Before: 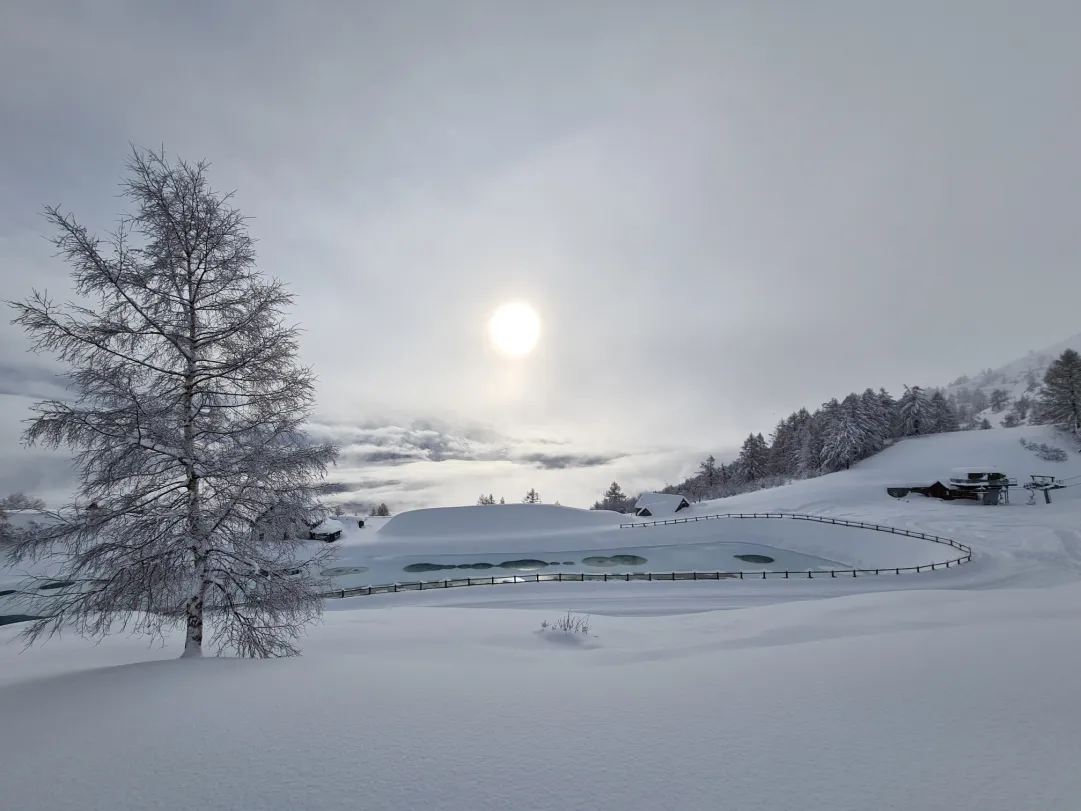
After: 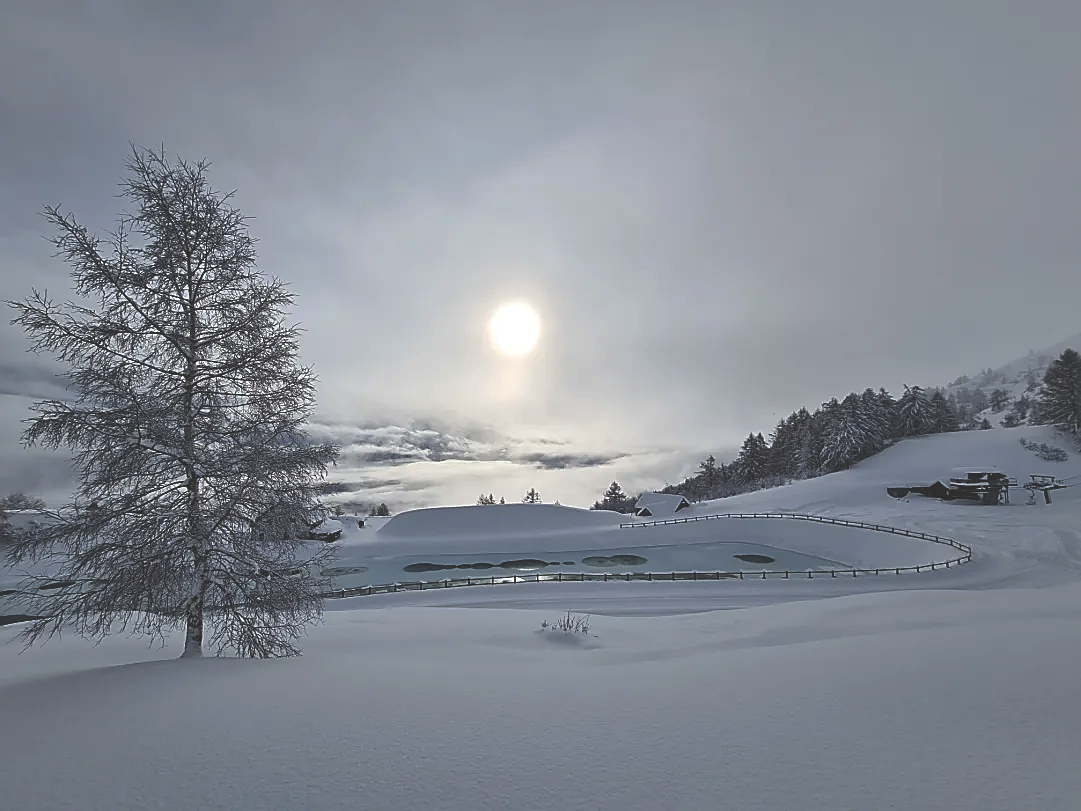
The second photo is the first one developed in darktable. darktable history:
rgb curve: curves: ch0 [(0, 0.186) (0.314, 0.284) (0.775, 0.708) (1, 1)], compensate middle gray true, preserve colors none
sharpen: radius 1.4, amount 1.25, threshold 0.7
